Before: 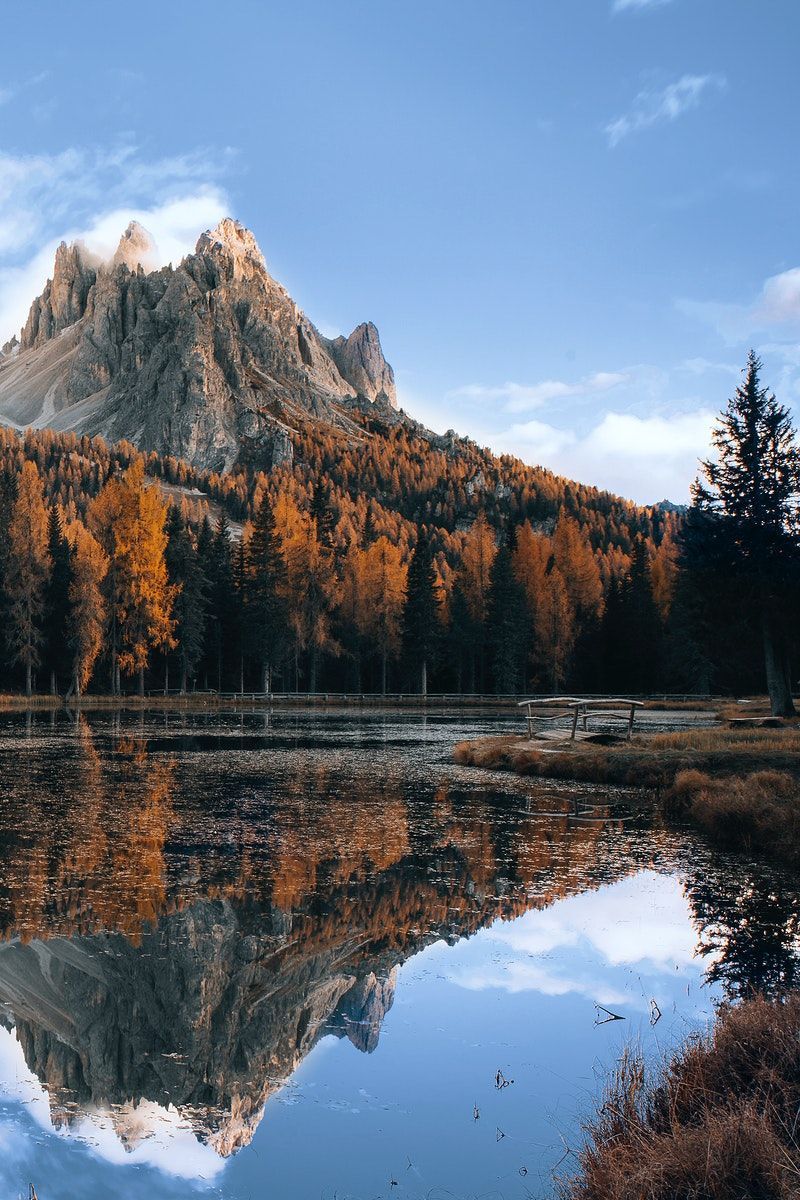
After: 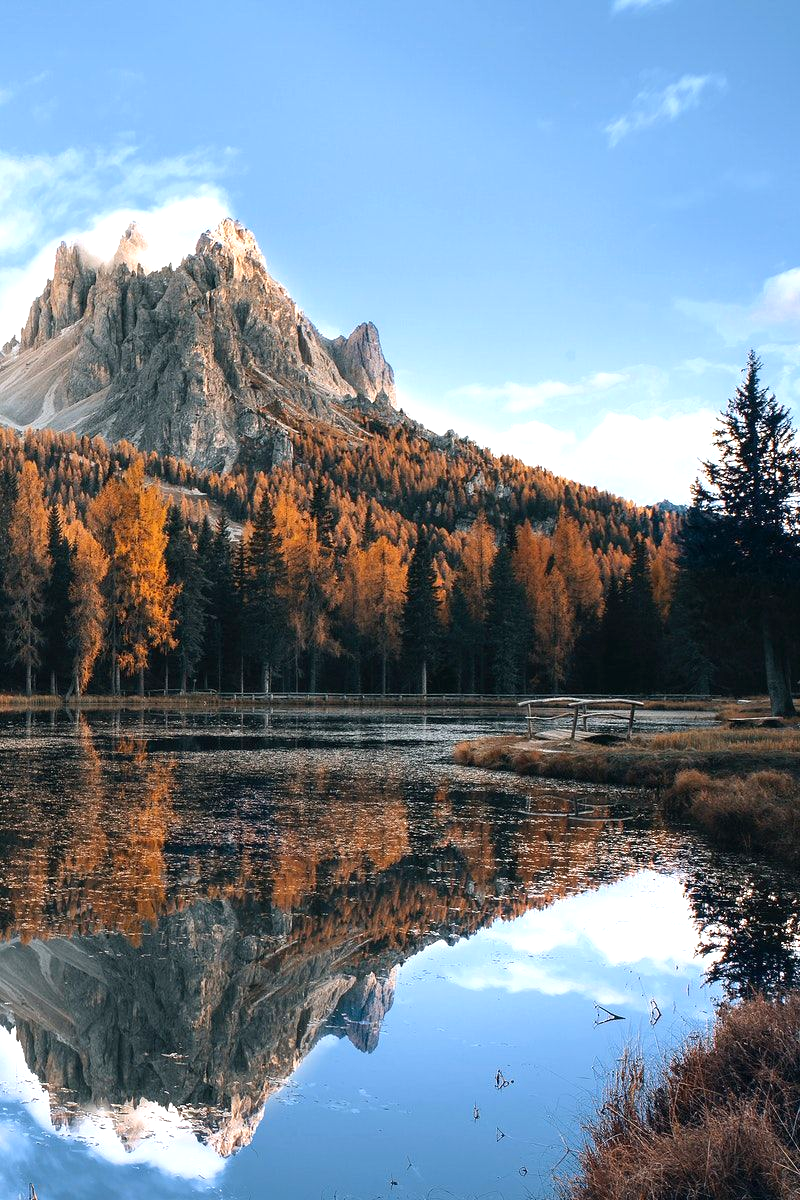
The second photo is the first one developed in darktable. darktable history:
exposure: exposure 0.561 EV, compensate highlight preservation false
local contrast: mode bilateral grid, contrast 19, coarseness 51, detail 102%, midtone range 0.2
color zones: curves: ch0 [(0, 0.5) (0.143, 0.5) (0.286, 0.5) (0.429, 0.5) (0.571, 0.5) (0.714, 0.476) (0.857, 0.5) (1, 0.5)]; ch2 [(0, 0.5) (0.143, 0.5) (0.286, 0.5) (0.429, 0.5) (0.571, 0.5) (0.714, 0.487) (0.857, 0.5) (1, 0.5)]
